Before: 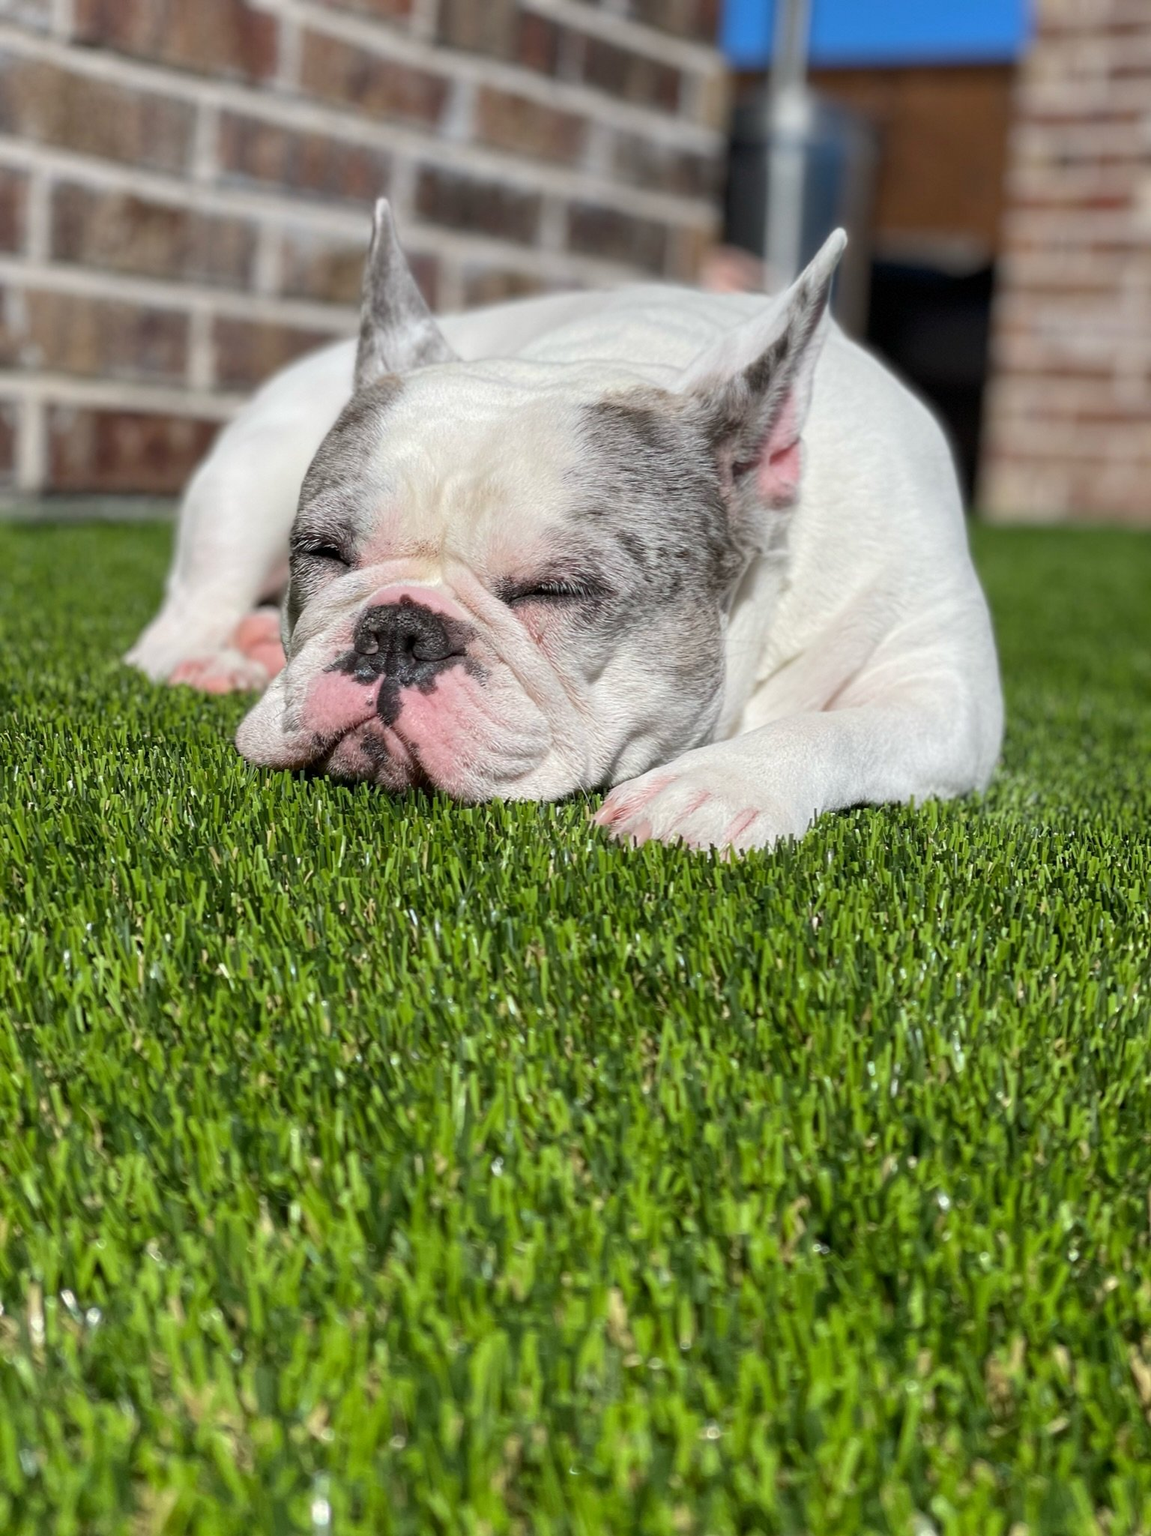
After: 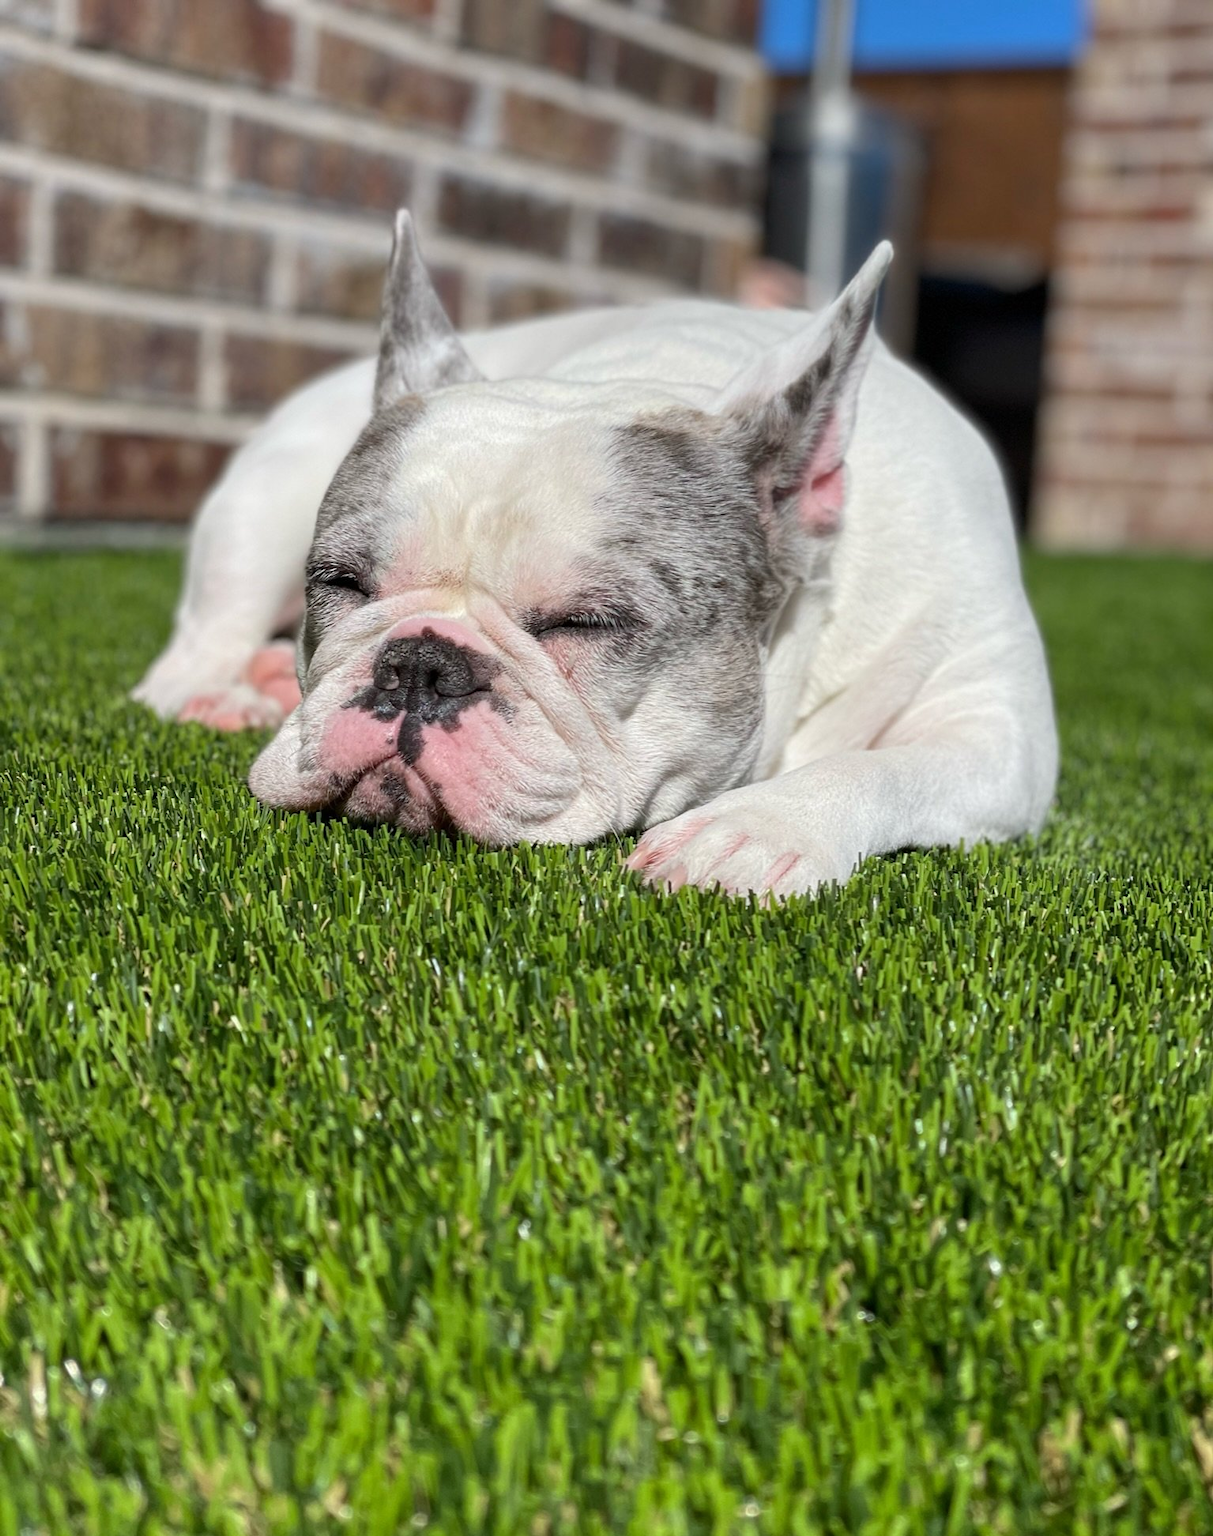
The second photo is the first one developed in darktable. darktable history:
crop and rotate: top 0%, bottom 5.097%
white balance: emerald 1
